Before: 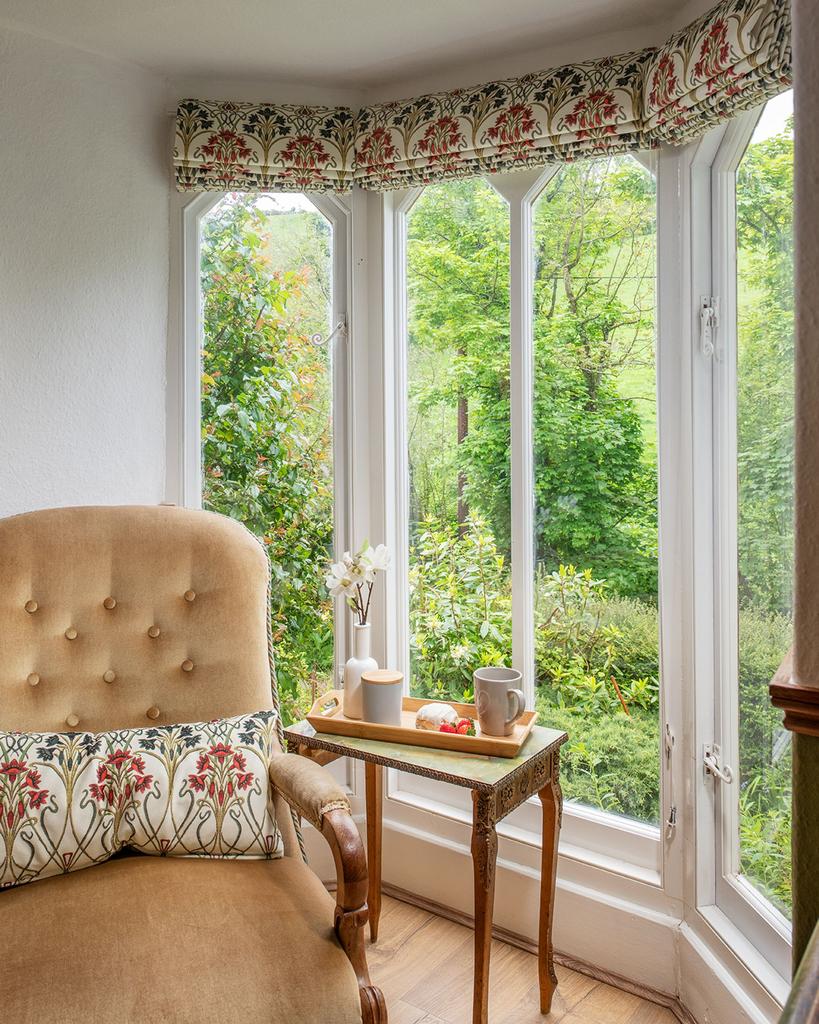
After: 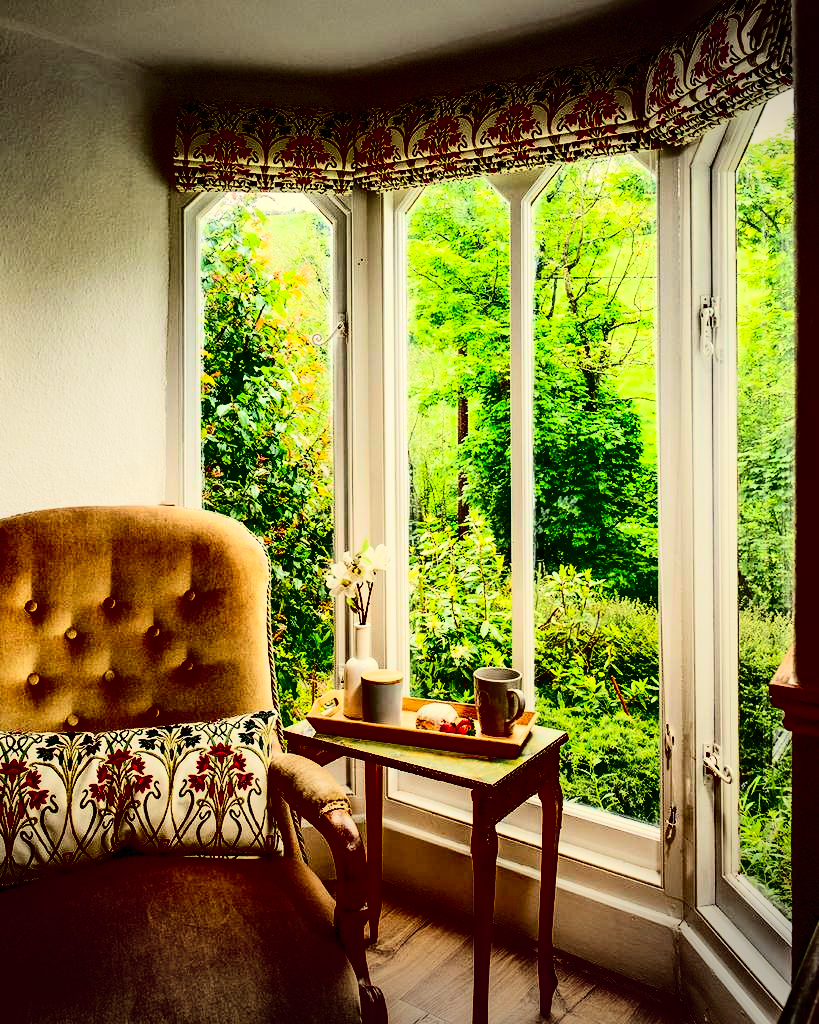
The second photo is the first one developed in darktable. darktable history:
vignetting: fall-off start 100%, brightness -0.406, saturation -0.3, width/height ratio 1.324, dithering 8-bit output, unbound false
graduated density: rotation -180°, offset 27.42
white balance: red 1.029, blue 0.92
contrast brightness saturation: contrast 0.77, brightness -1, saturation 1
